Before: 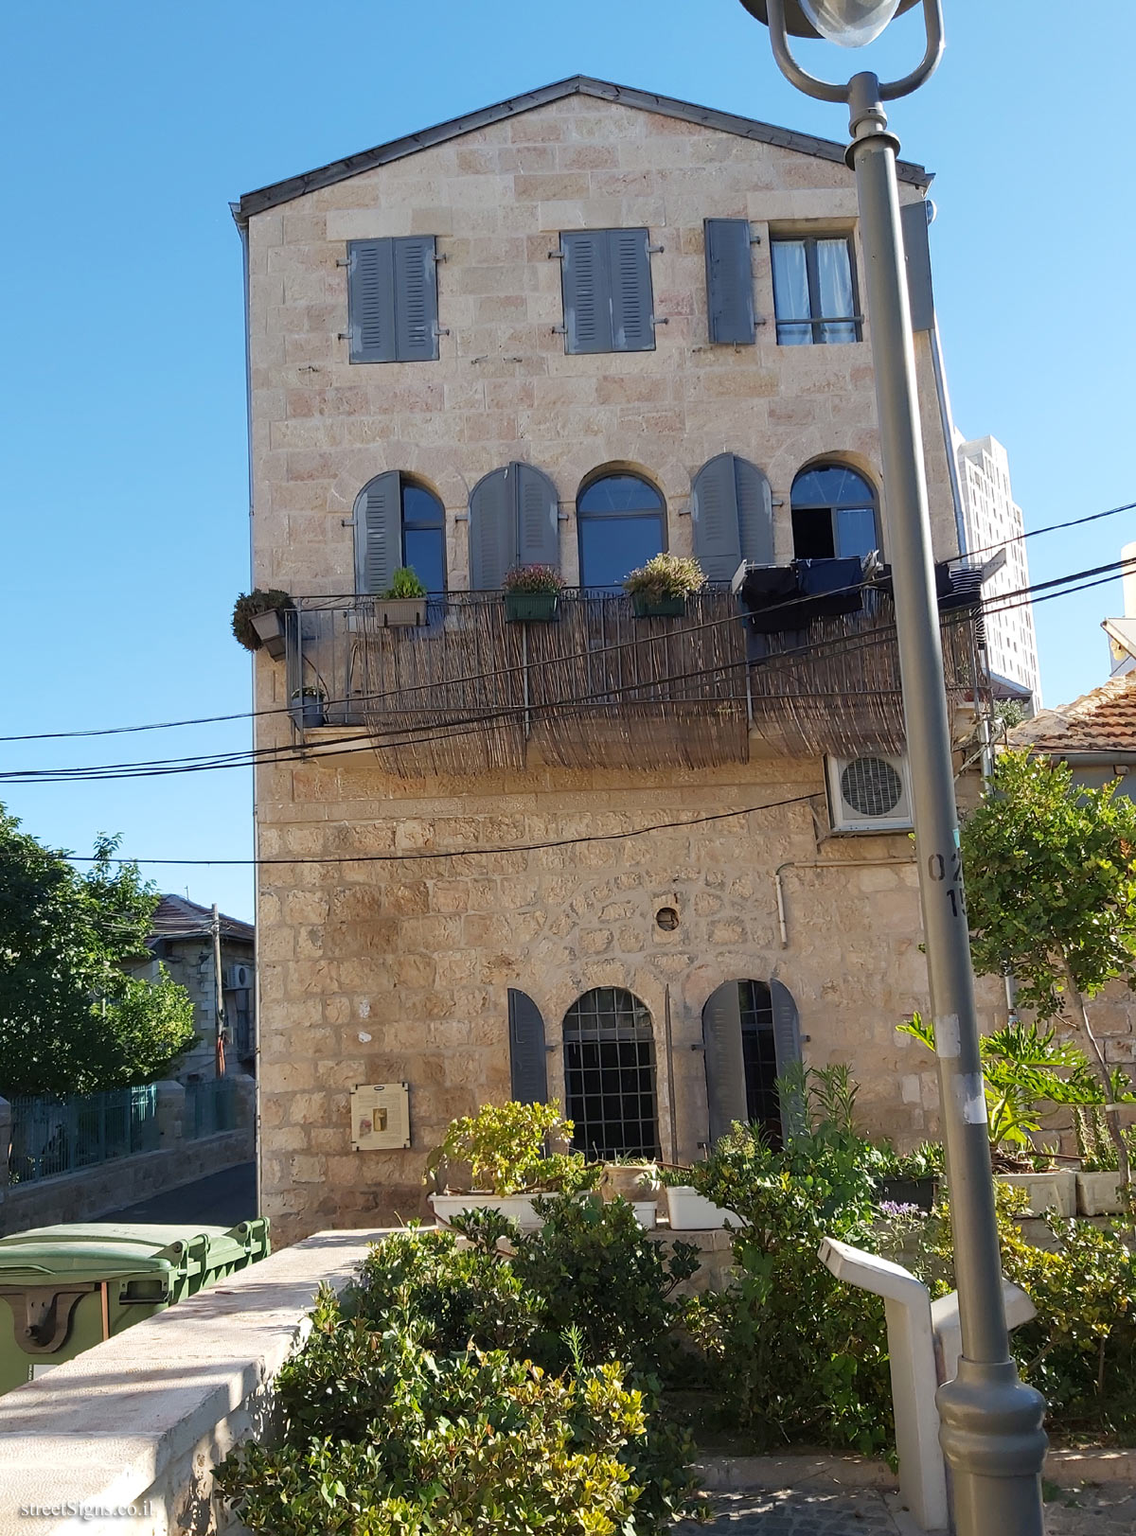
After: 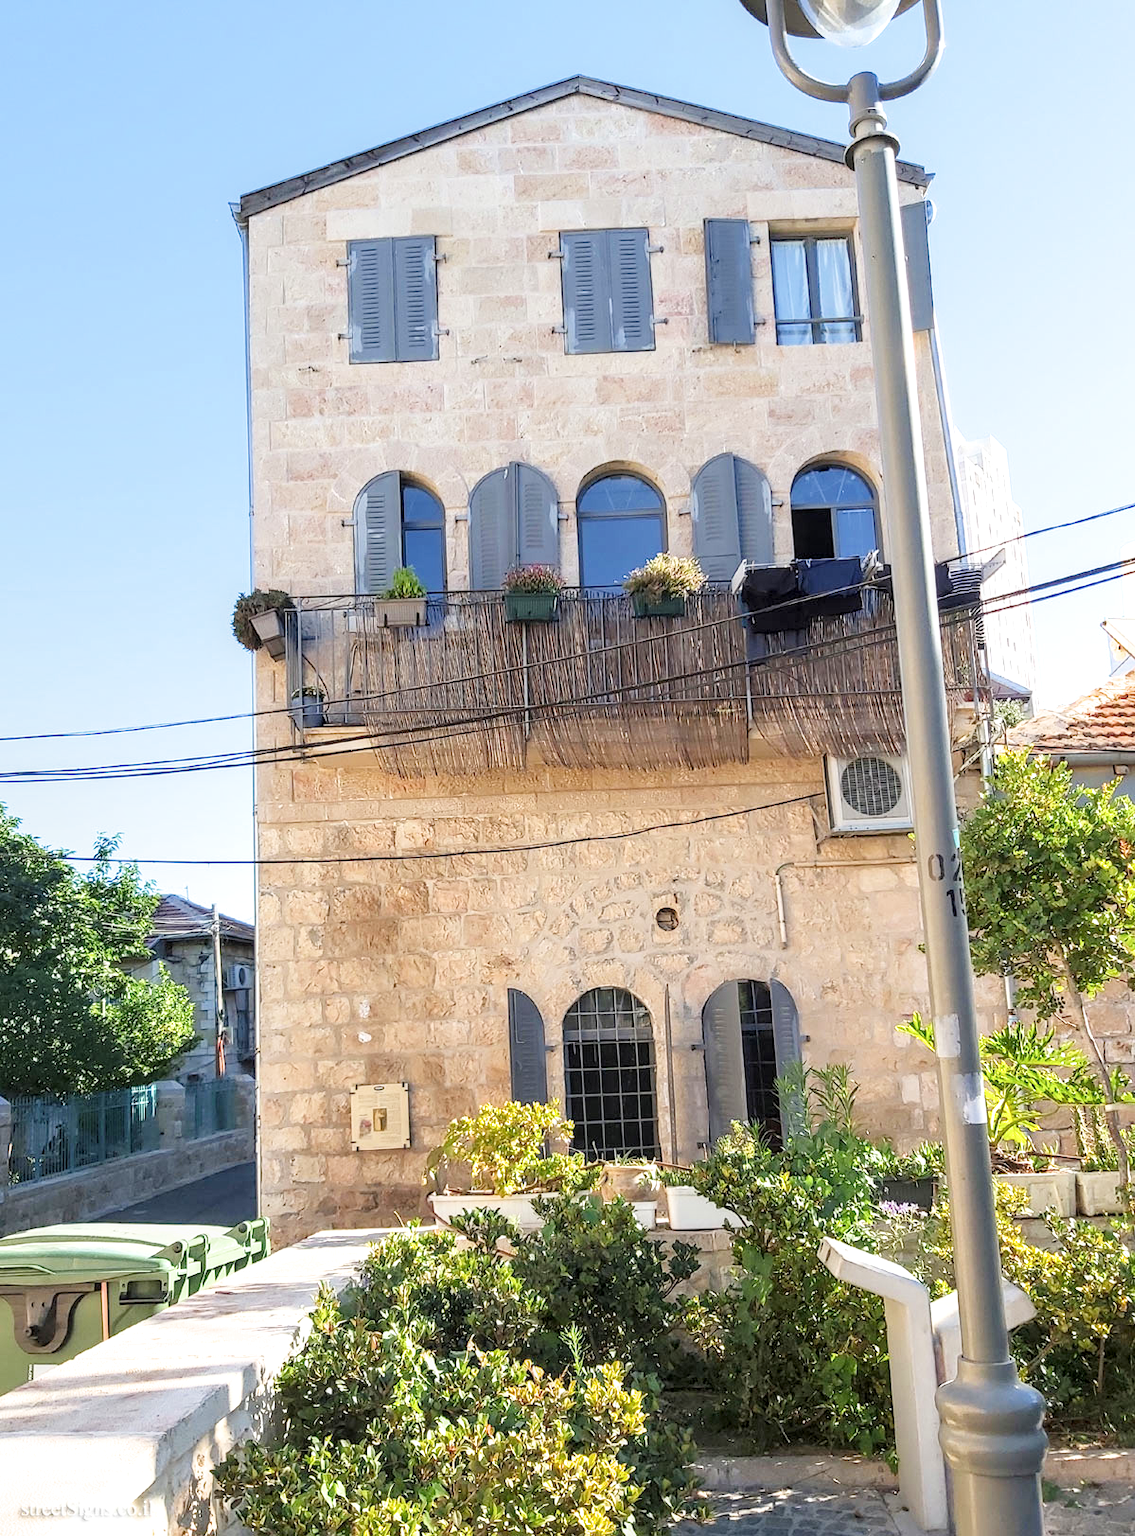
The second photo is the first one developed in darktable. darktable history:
local contrast: on, module defaults
exposure: black level correction 0, exposure 1.563 EV, compensate exposure bias true, compensate highlight preservation false
filmic rgb: middle gray luminance 18.37%, black relative exposure -11.28 EV, white relative exposure 3.73 EV, target black luminance 0%, hardness 5.88, latitude 57.69%, contrast 0.964, shadows ↔ highlights balance 49.71%
